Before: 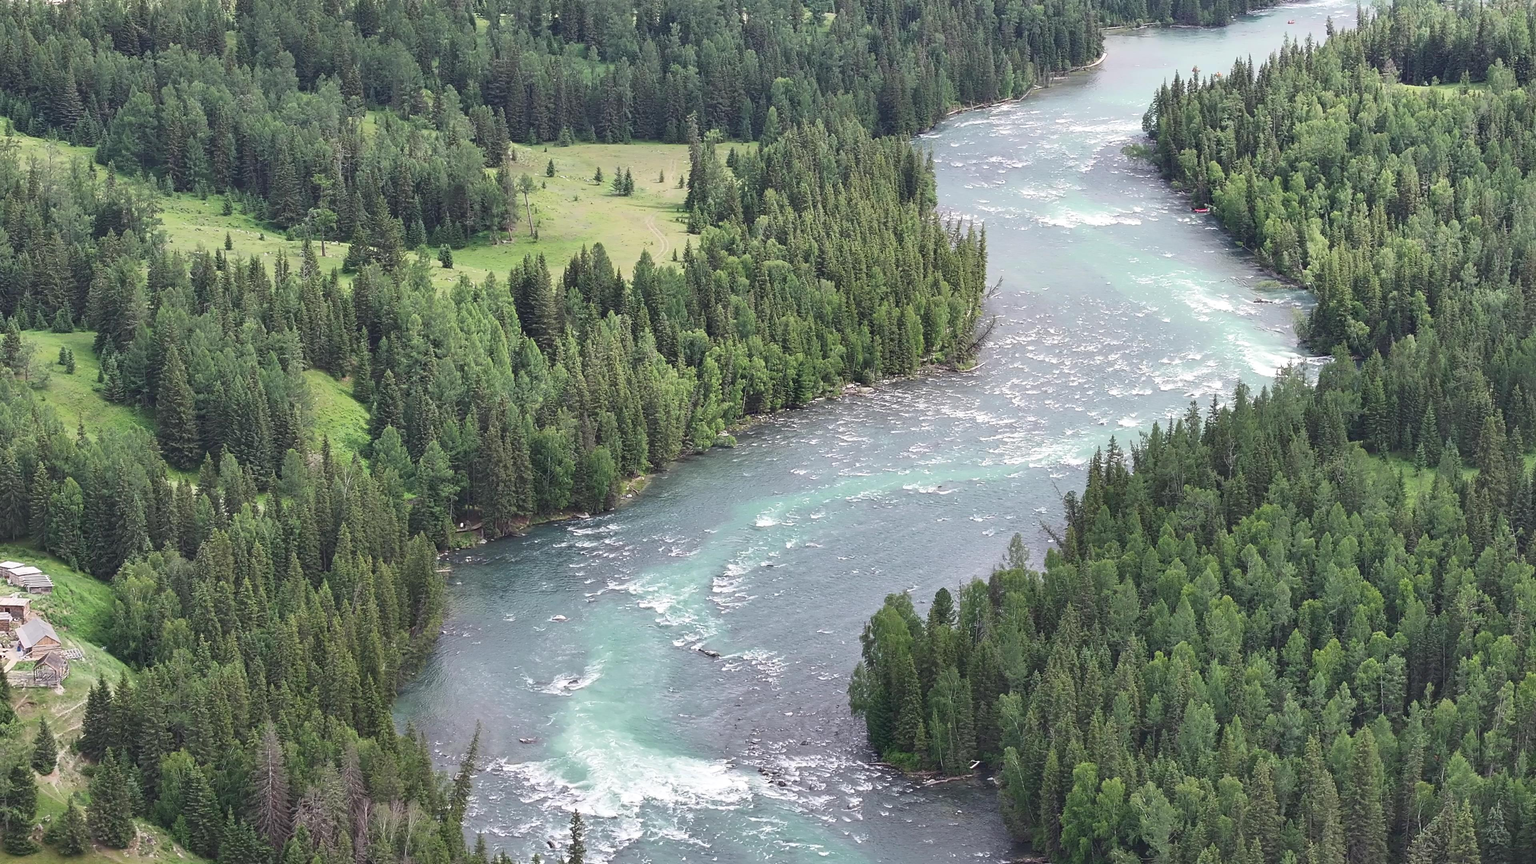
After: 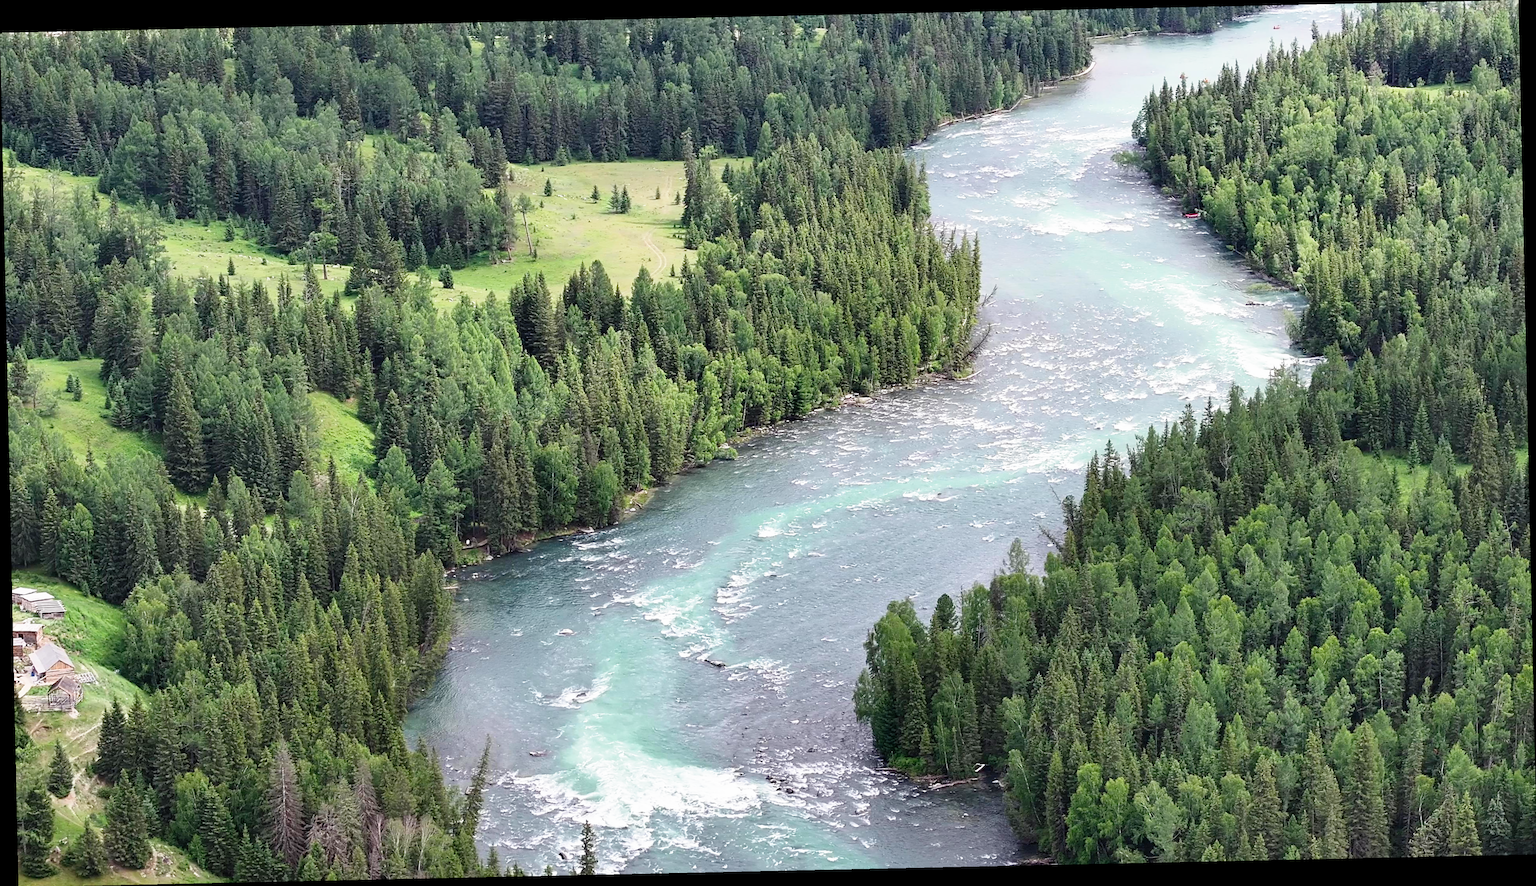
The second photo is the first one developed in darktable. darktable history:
contrast brightness saturation: contrast 0.03, brightness 0.06, saturation 0.13
rotate and perspective: rotation -1.24°, automatic cropping off
filmic rgb: black relative exposure -8.7 EV, white relative exposure 2.7 EV, threshold 3 EV, target black luminance 0%, hardness 6.25, latitude 75%, contrast 1.325, highlights saturation mix -5%, preserve chrominance no, color science v5 (2021), iterations of high-quality reconstruction 0, enable highlight reconstruction true
